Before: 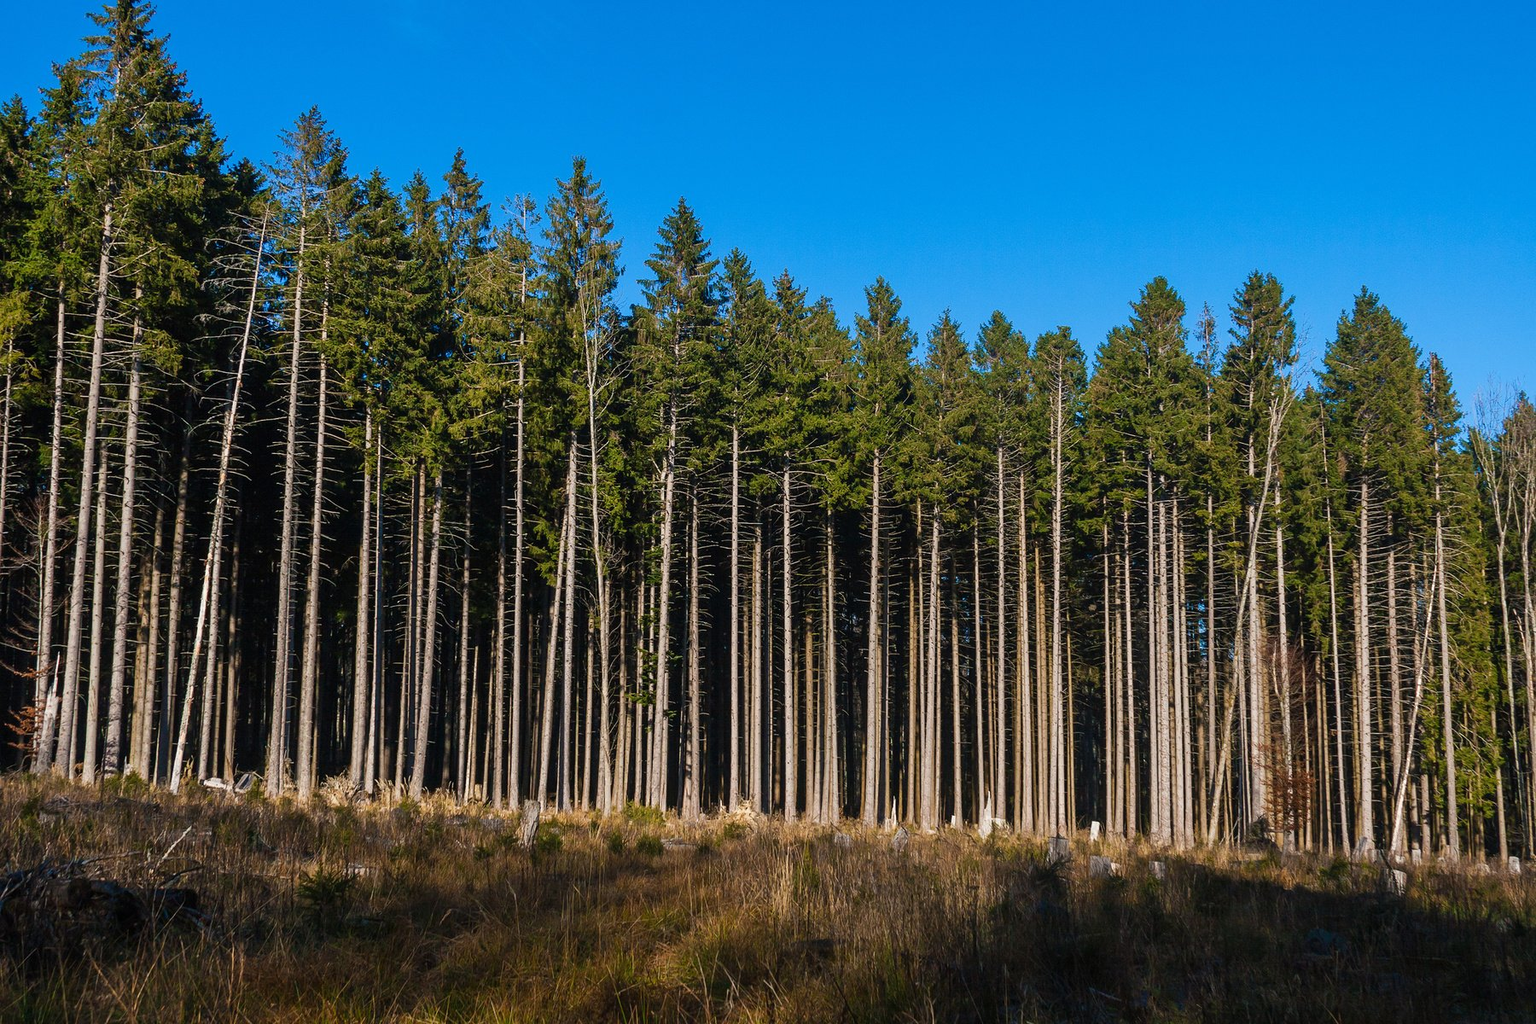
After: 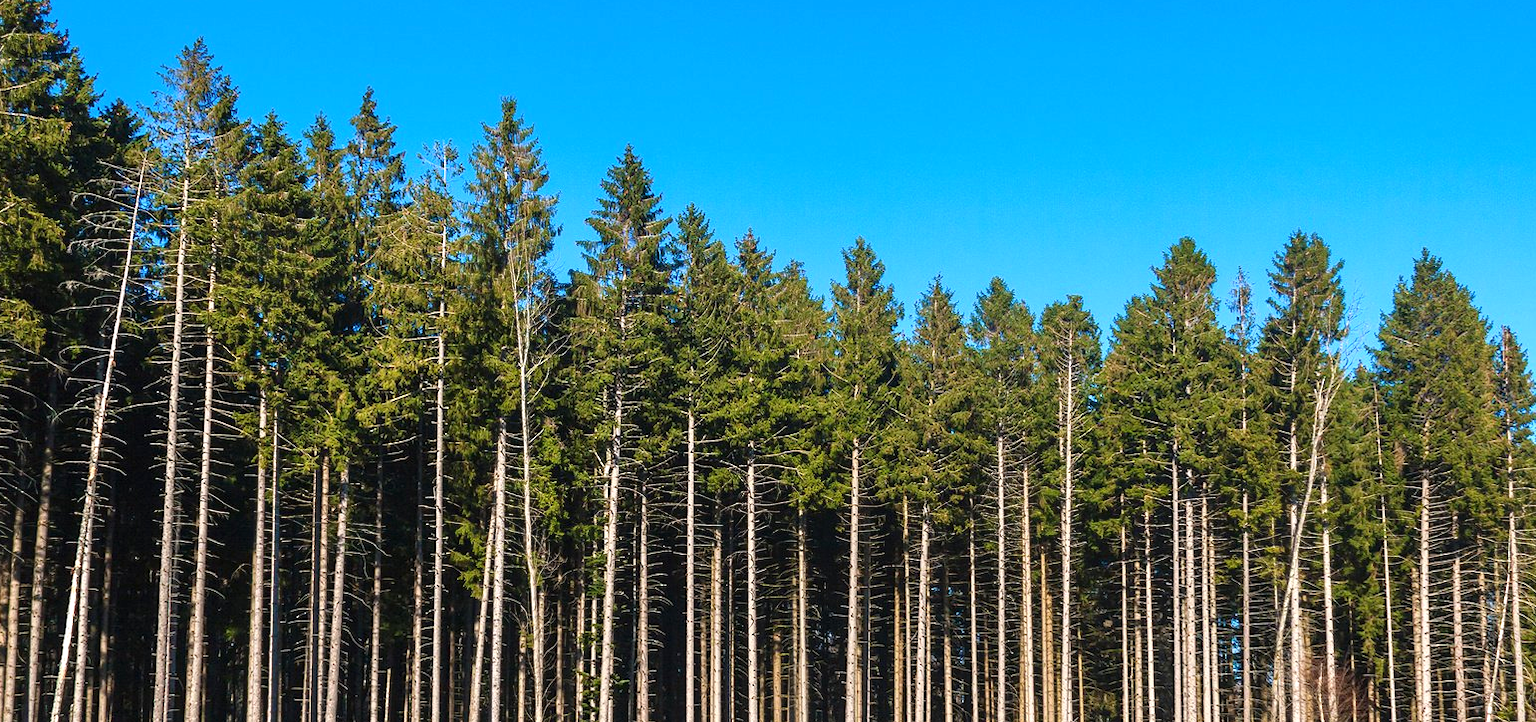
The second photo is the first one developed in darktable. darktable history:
crop and rotate: left 9.345%, top 7.22%, right 4.982%, bottom 32.331%
exposure: black level correction 0, exposure 0.7 EV, compensate exposure bias true, compensate highlight preservation false
